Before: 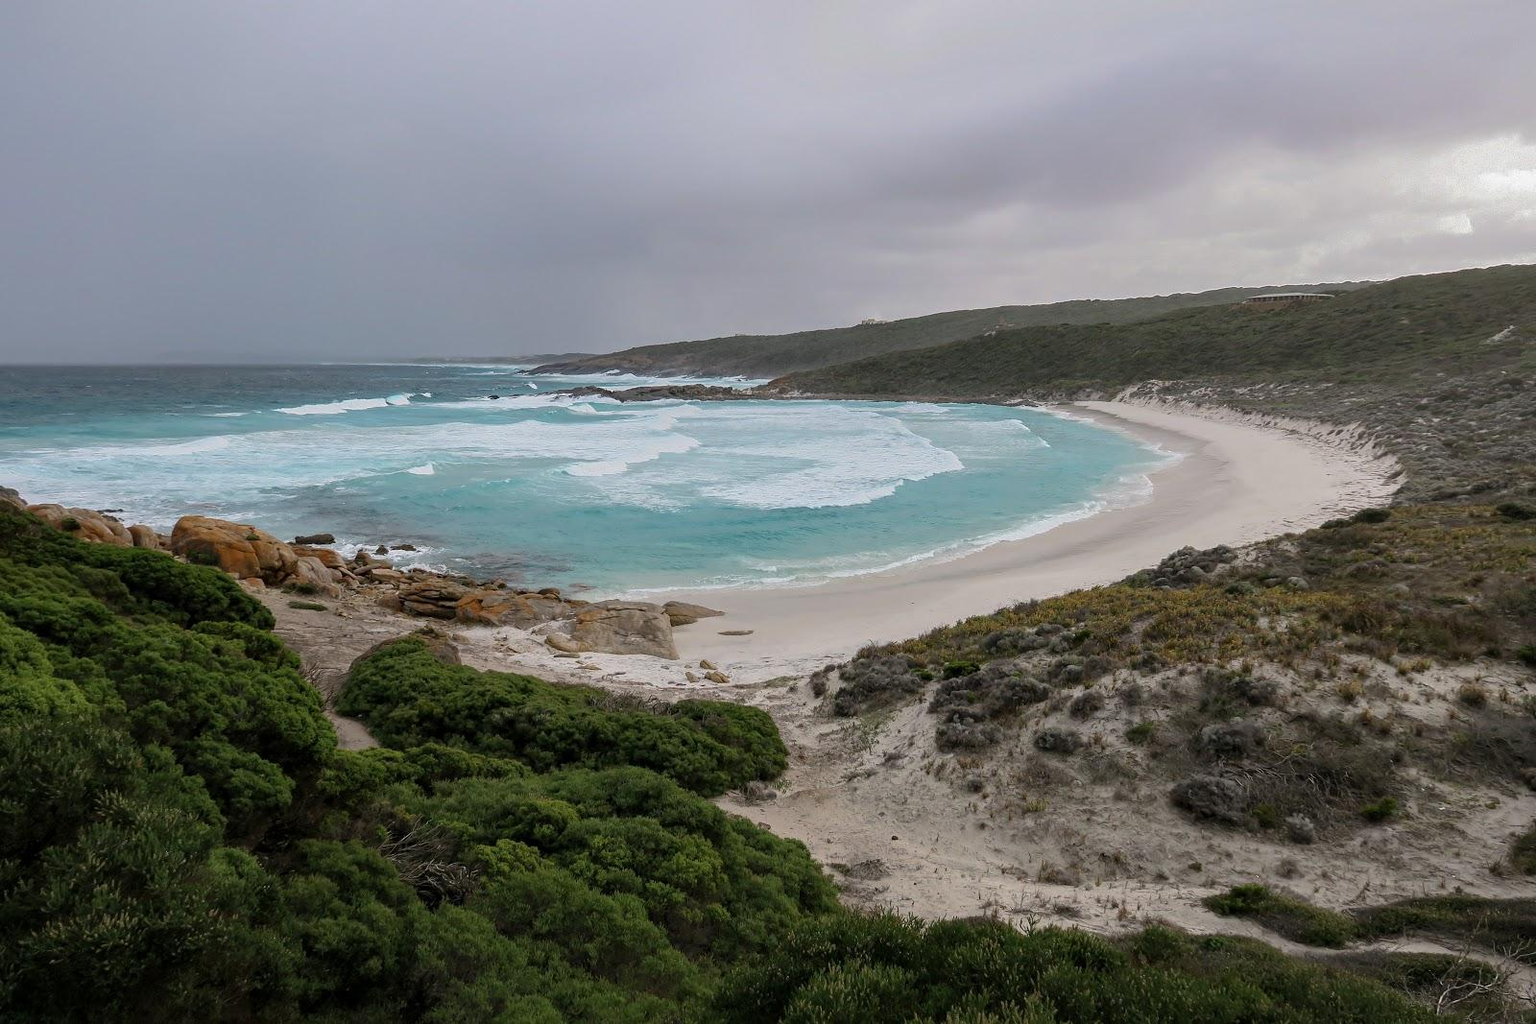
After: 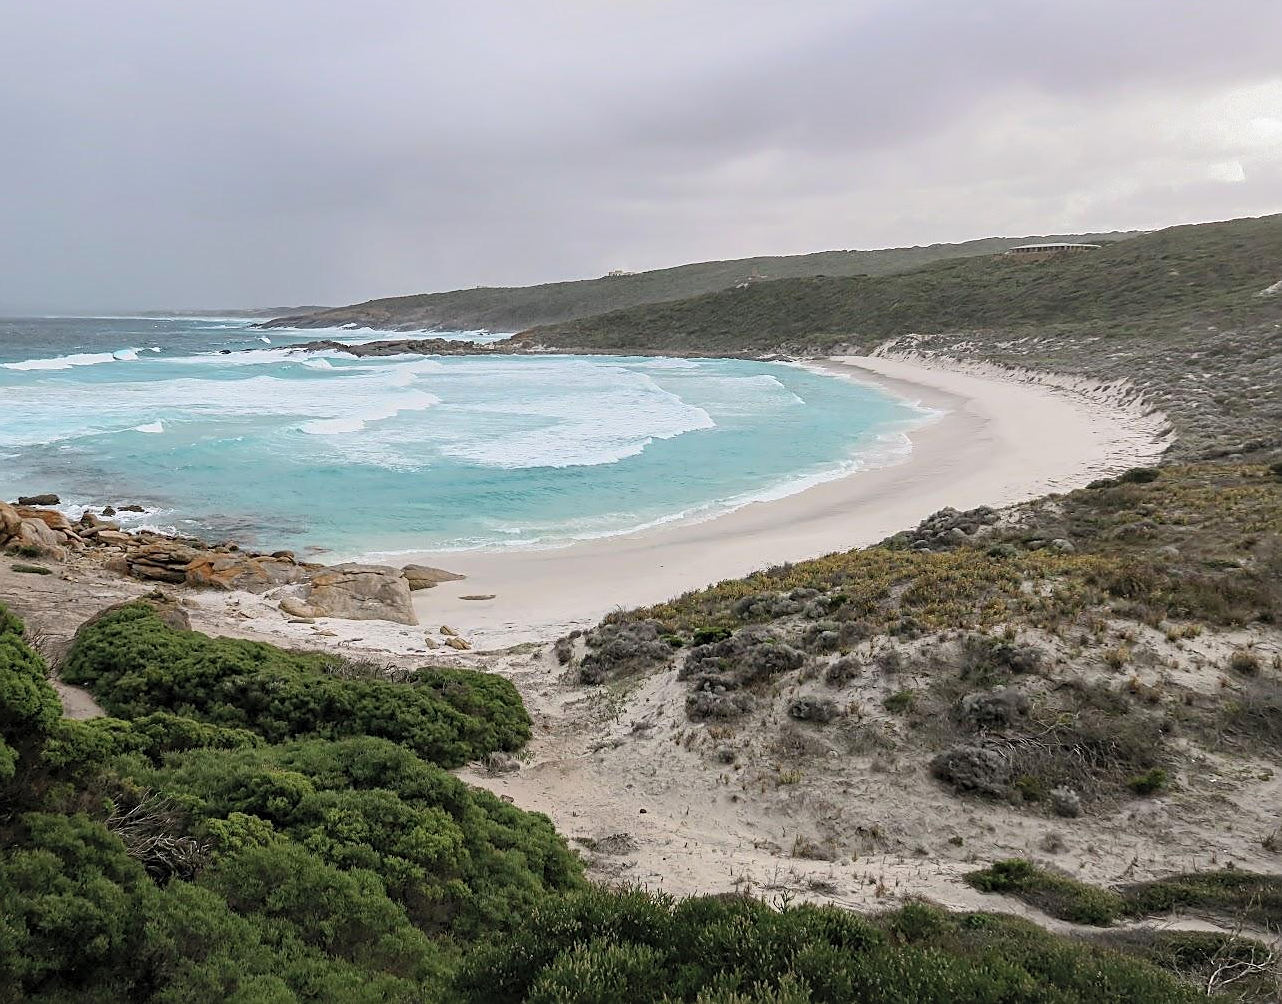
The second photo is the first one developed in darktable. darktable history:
crop and rotate: left 18.066%, top 5.824%, right 1.748%
contrast brightness saturation: contrast 0.143, brightness 0.208
sharpen: amount 0.499
